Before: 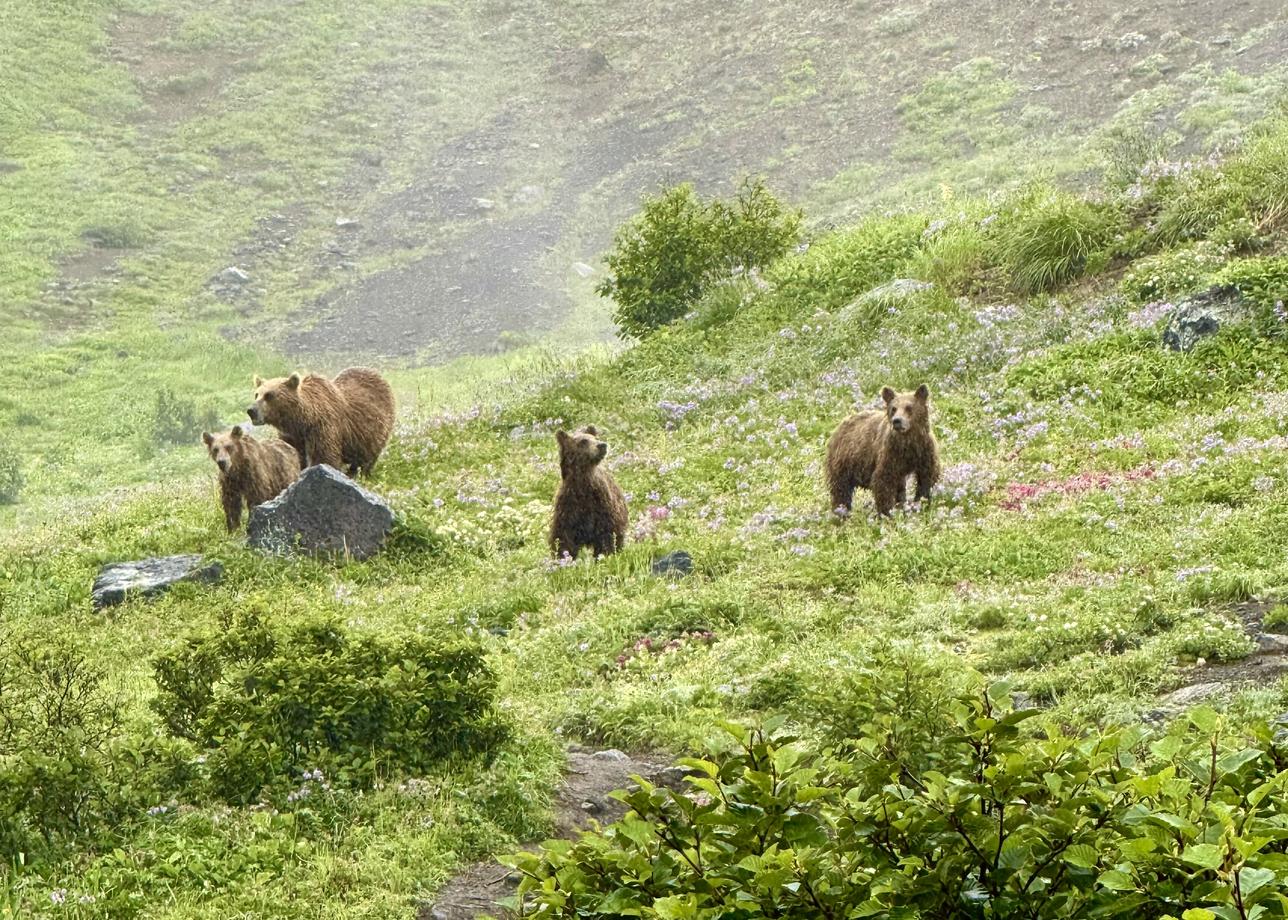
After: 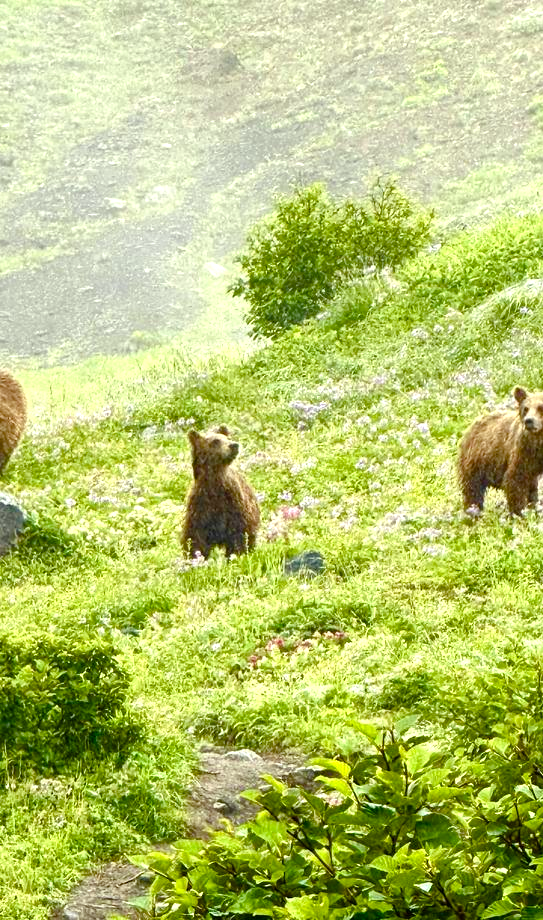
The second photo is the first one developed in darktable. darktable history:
crop: left 28.583%, right 29.231%
color correction: highlights a* -4.28, highlights b* 6.53
exposure: exposure 0.564 EV, compensate highlight preservation false
color balance rgb: perceptual saturation grading › global saturation 20%, perceptual saturation grading › highlights -25%, perceptual saturation grading › shadows 50%
